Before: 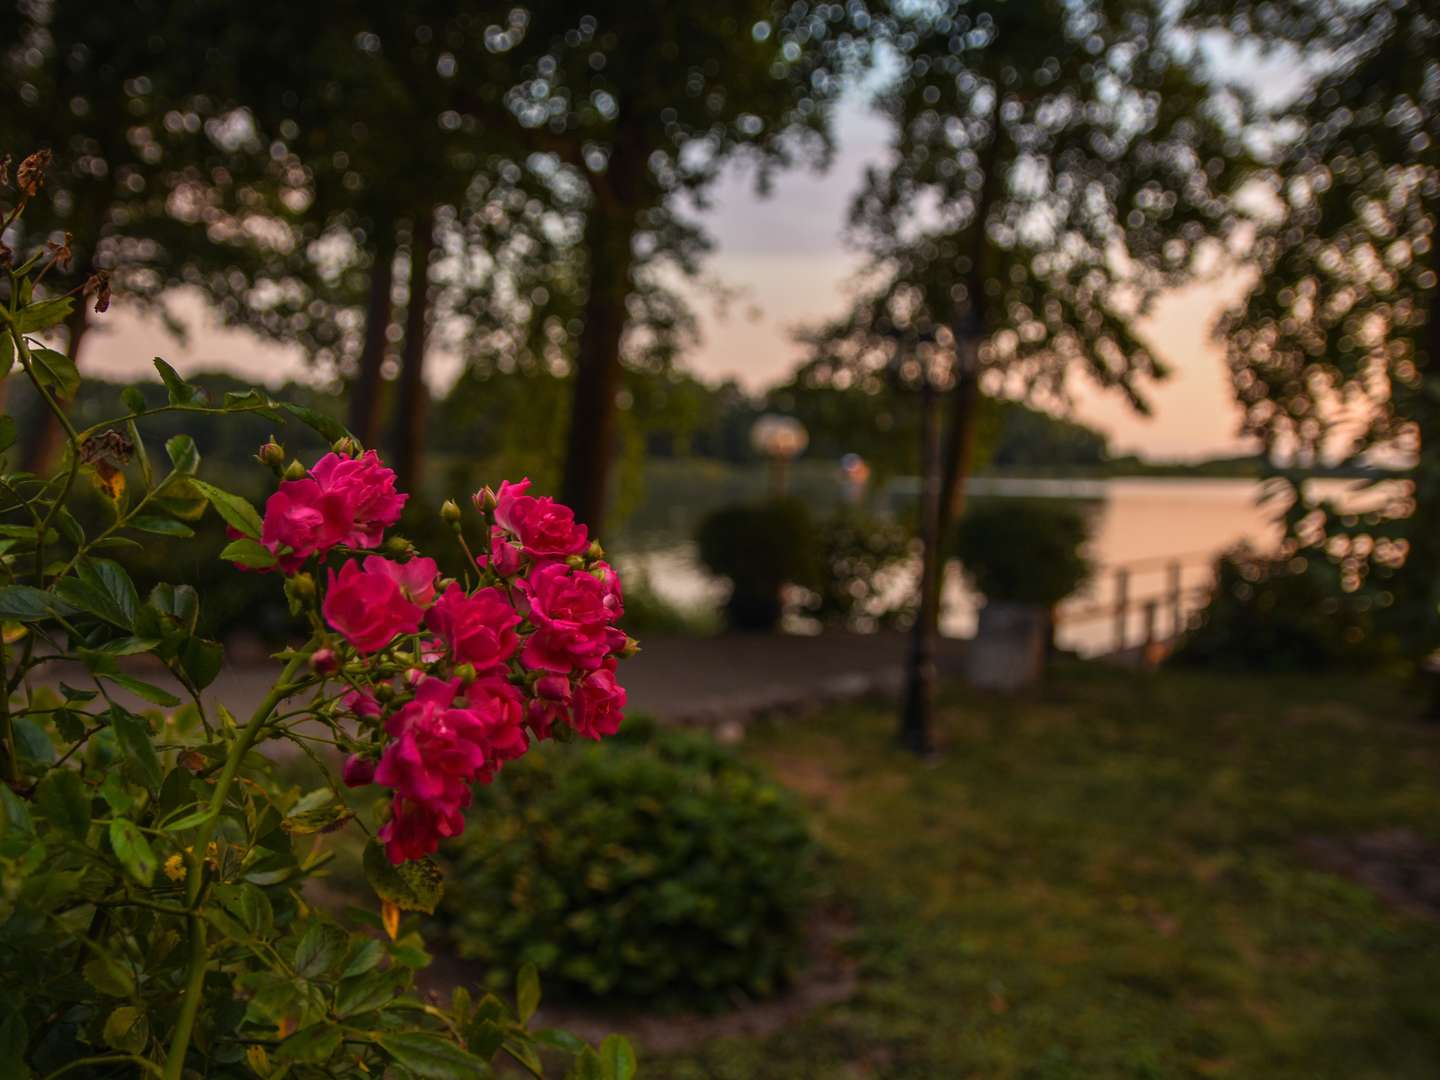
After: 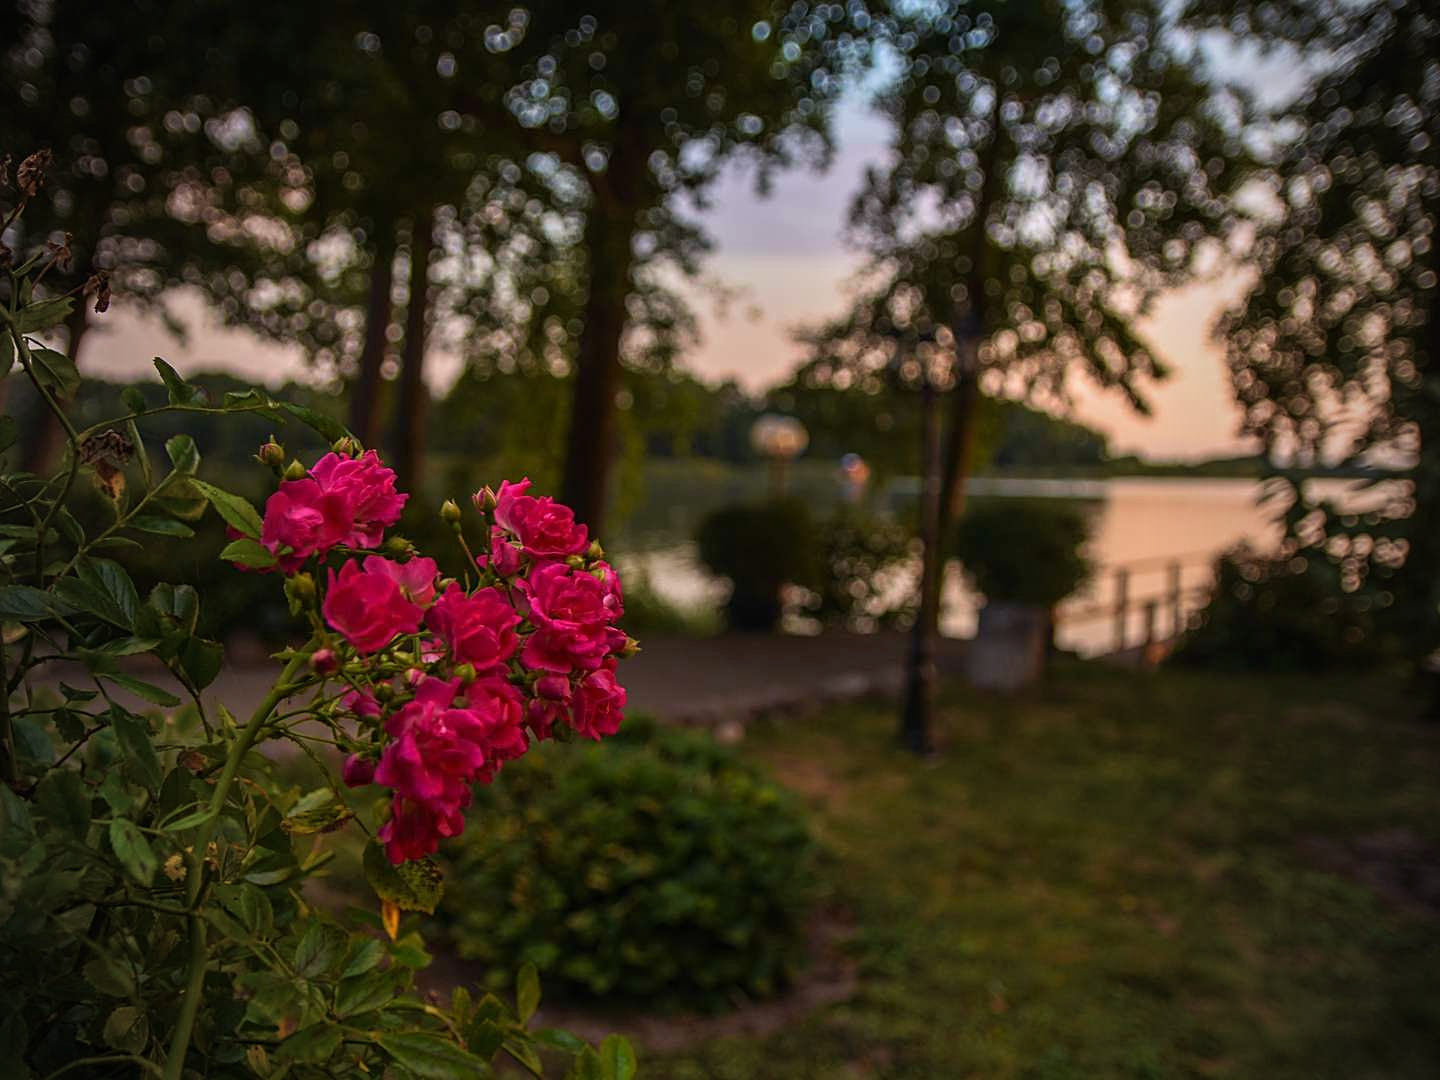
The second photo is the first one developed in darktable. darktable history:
white balance: red 0.976, blue 1.04
vignetting: fall-off start 97%, fall-off radius 100%, width/height ratio 0.609, unbound false
velvia: on, module defaults
sharpen: on, module defaults
